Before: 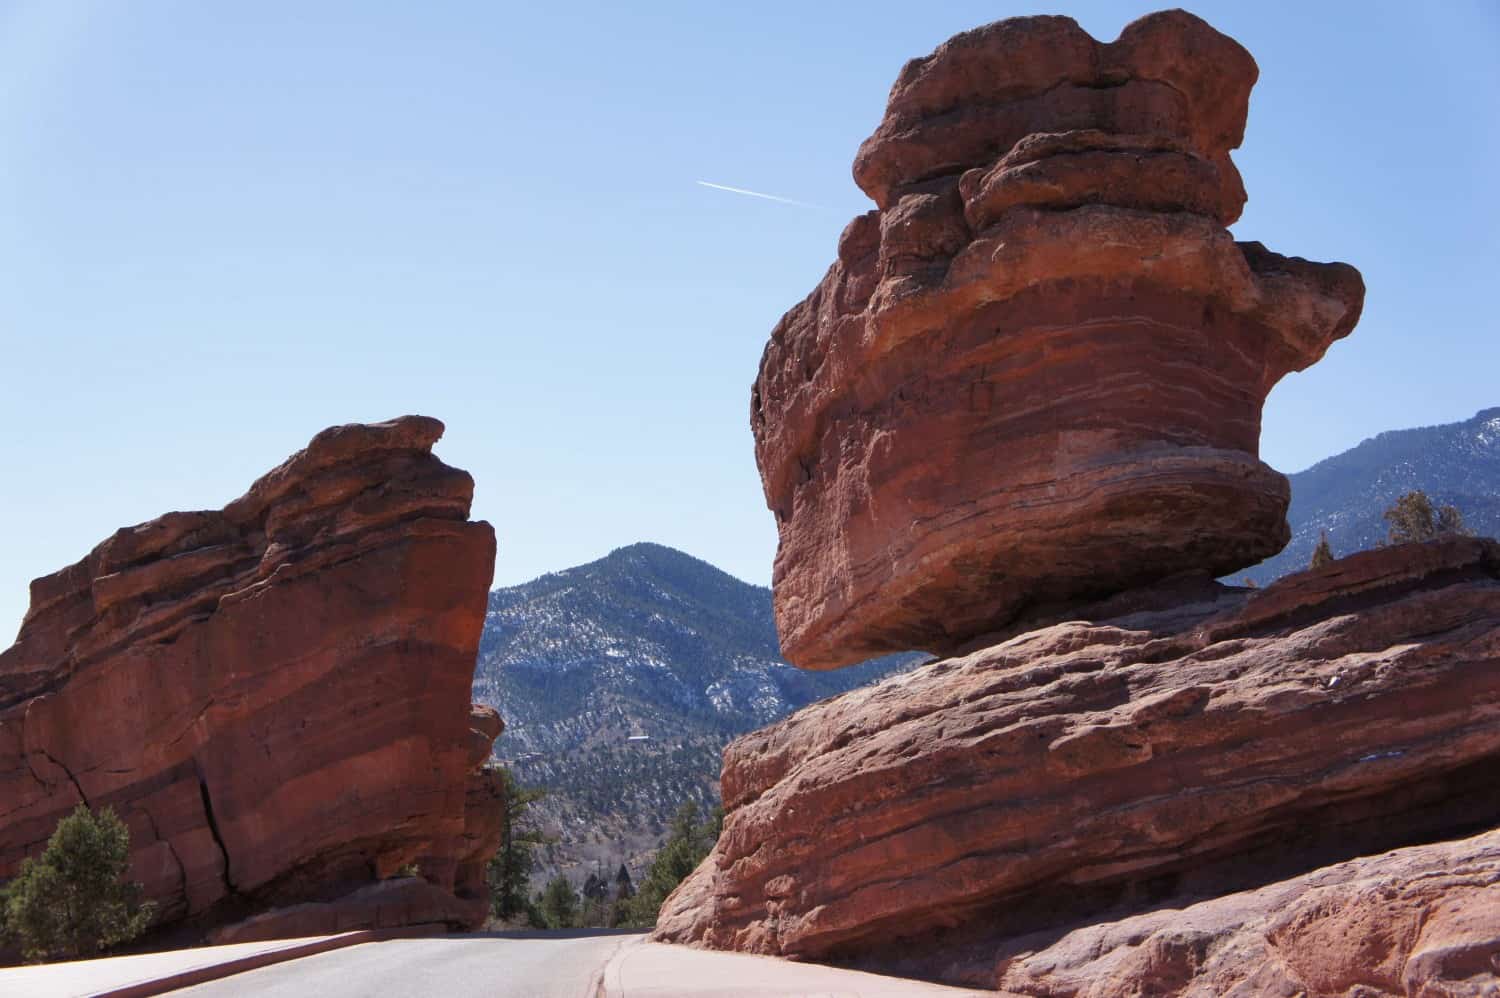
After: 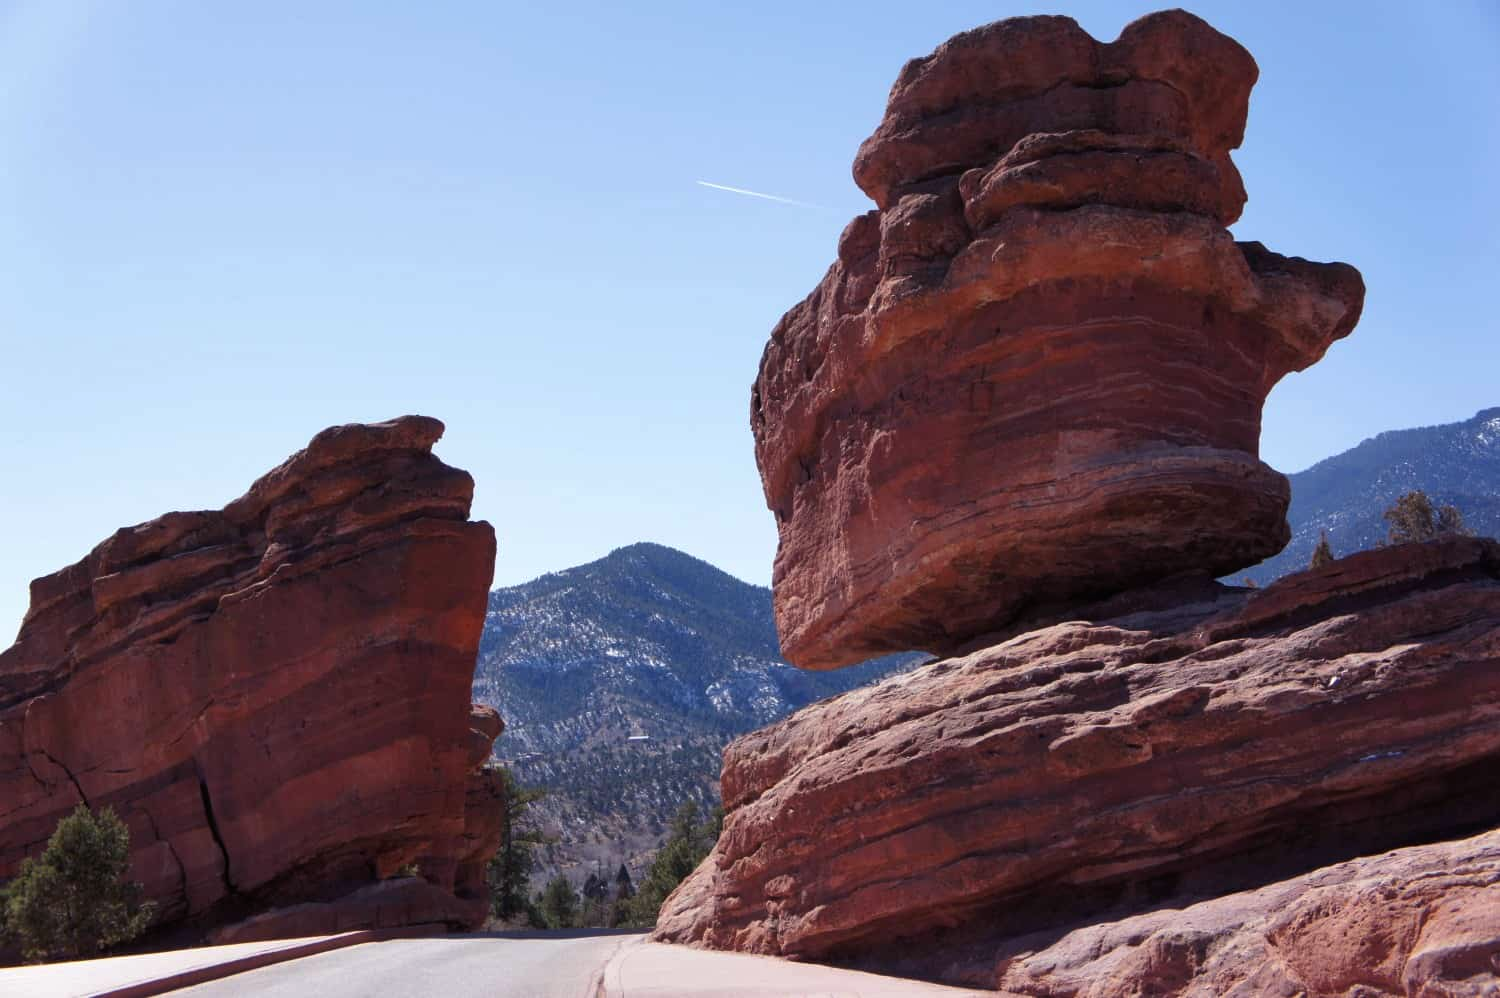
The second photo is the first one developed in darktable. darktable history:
color balance: gamma [0.9, 0.988, 0.975, 1.025], gain [1.05, 1, 1, 1]
